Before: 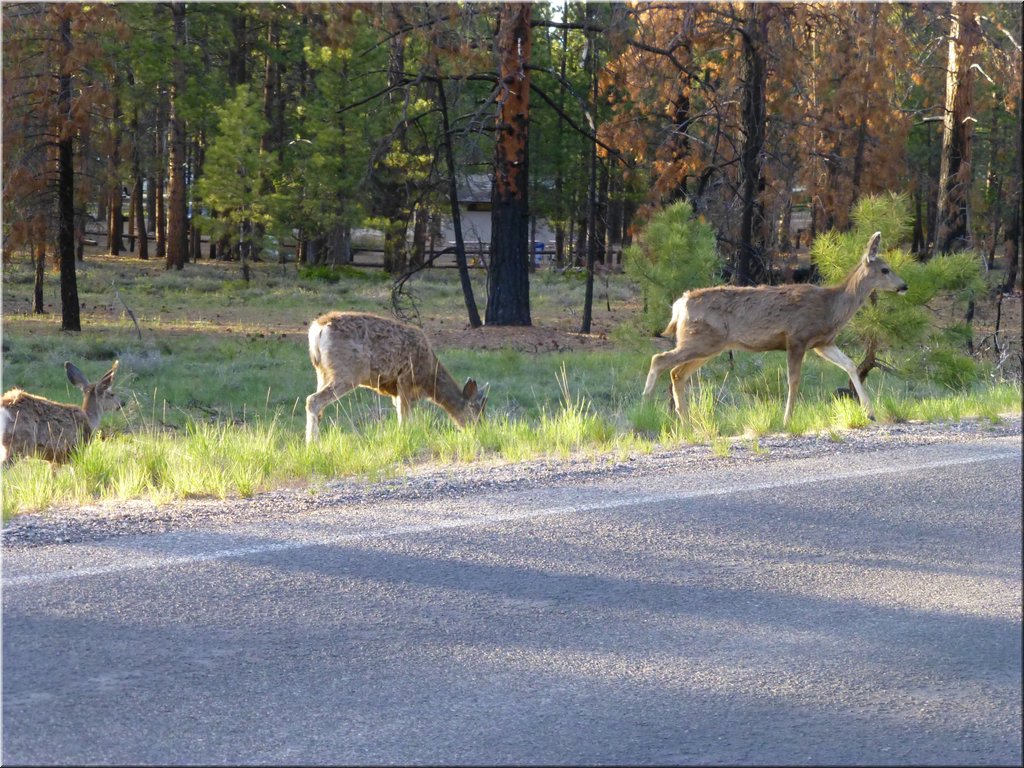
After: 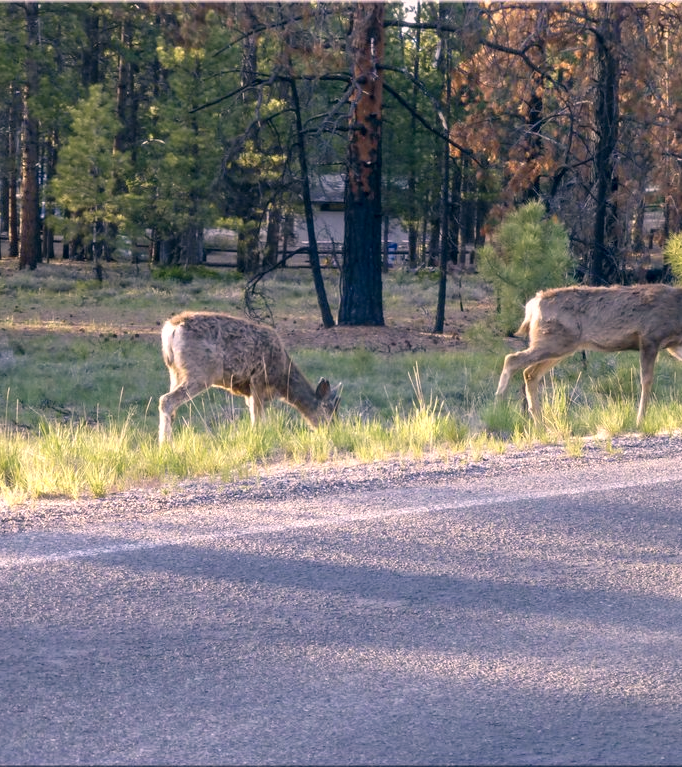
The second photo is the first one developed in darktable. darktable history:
crop and rotate: left 14.436%, right 18.898%
local contrast: on, module defaults
color correction: highlights a* 14.46, highlights b* 5.85, shadows a* -5.53, shadows b* -15.24, saturation 0.85
